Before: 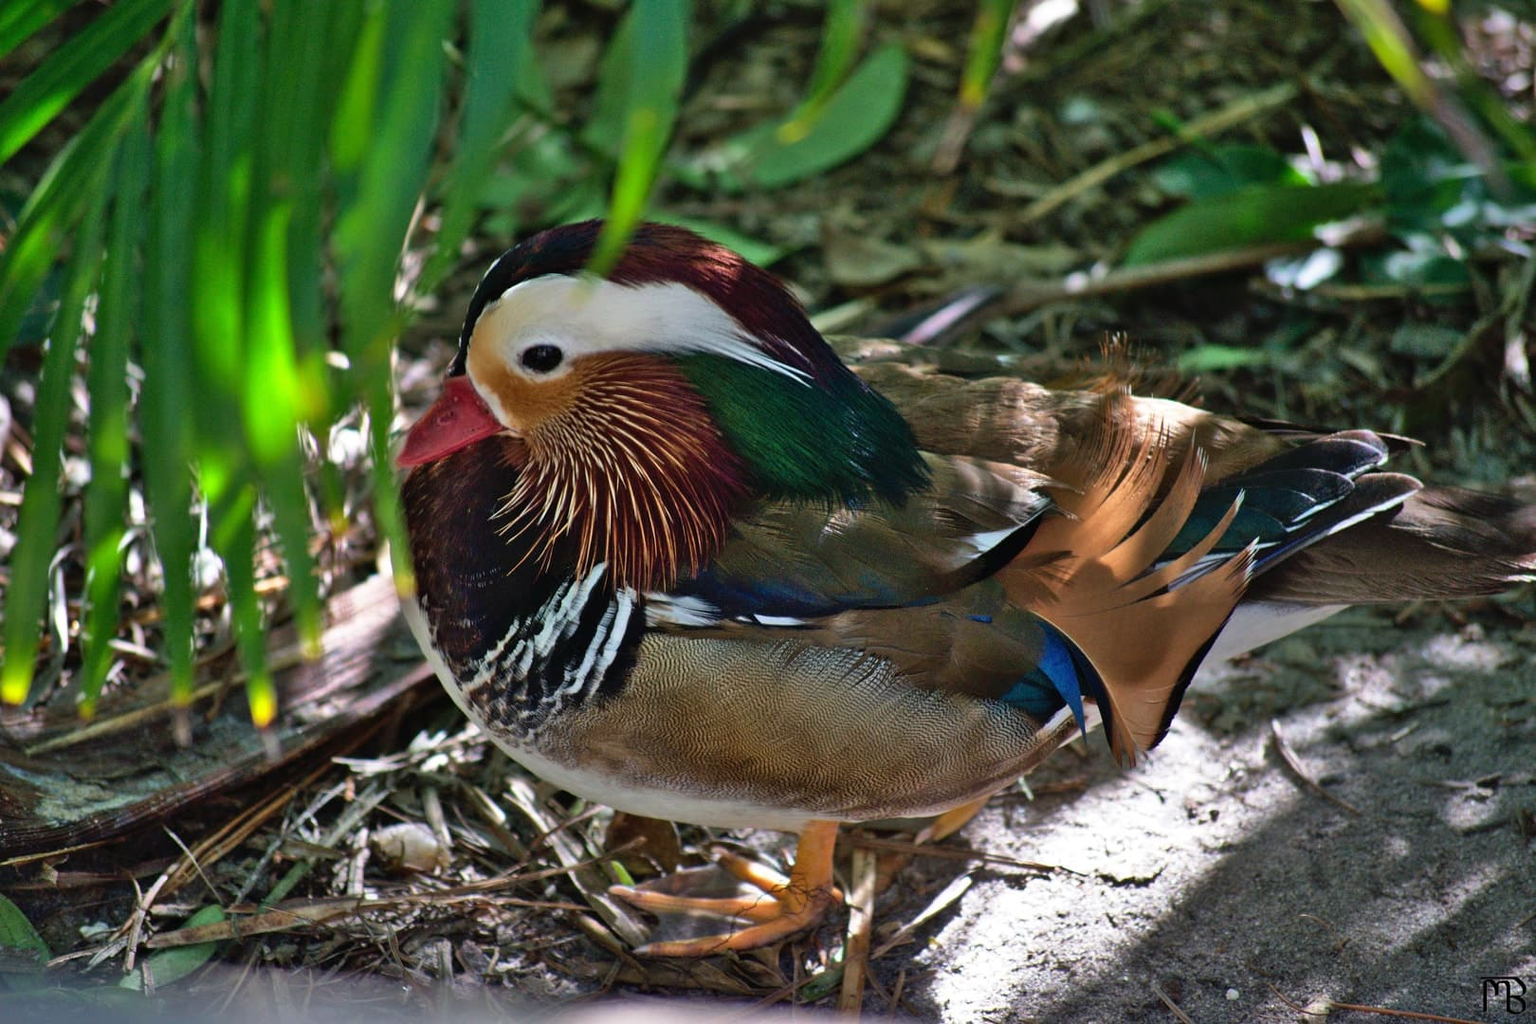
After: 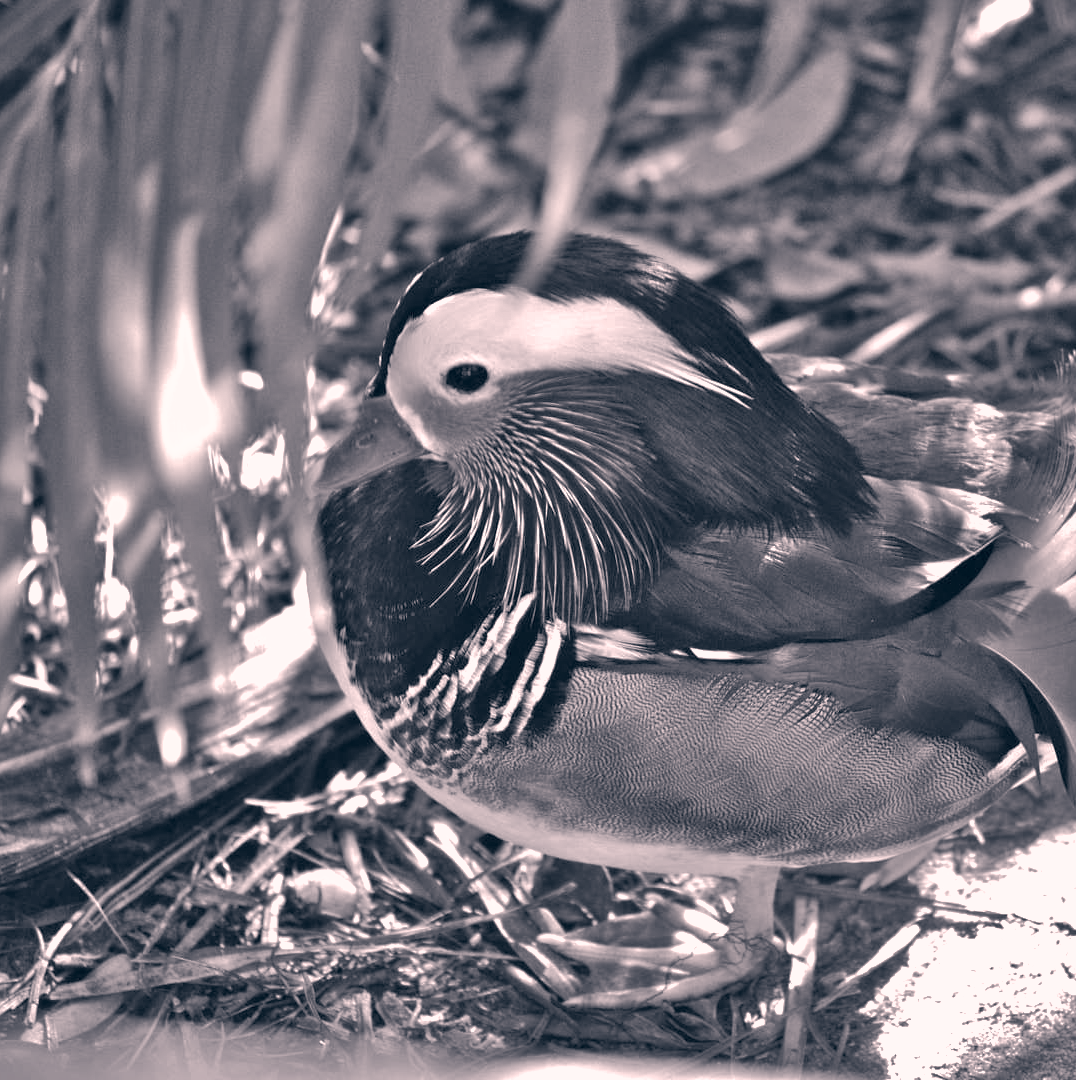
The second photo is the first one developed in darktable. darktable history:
color zones: curves: ch0 [(0.25, 0.5) (0.423, 0.5) (0.443, 0.5) (0.521, 0.756) (0.568, 0.5) (0.576, 0.5) (0.75, 0.5)]; ch1 [(0.25, 0.5) (0.423, 0.5) (0.443, 0.5) (0.539, 0.873) (0.624, 0.565) (0.631, 0.5) (0.75, 0.5)]
exposure: black level correction 0, exposure 1 EV, compensate highlight preservation false
color correction: highlights a* 14, highlights b* 5.89, shadows a* -5.91, shadows b* -15.91, saturation 0.857
contrast brightness saturation: saturation -0.991
shadows and highlights: on, module defaults
crop and rotate: left 6.515%, right 27.063%
